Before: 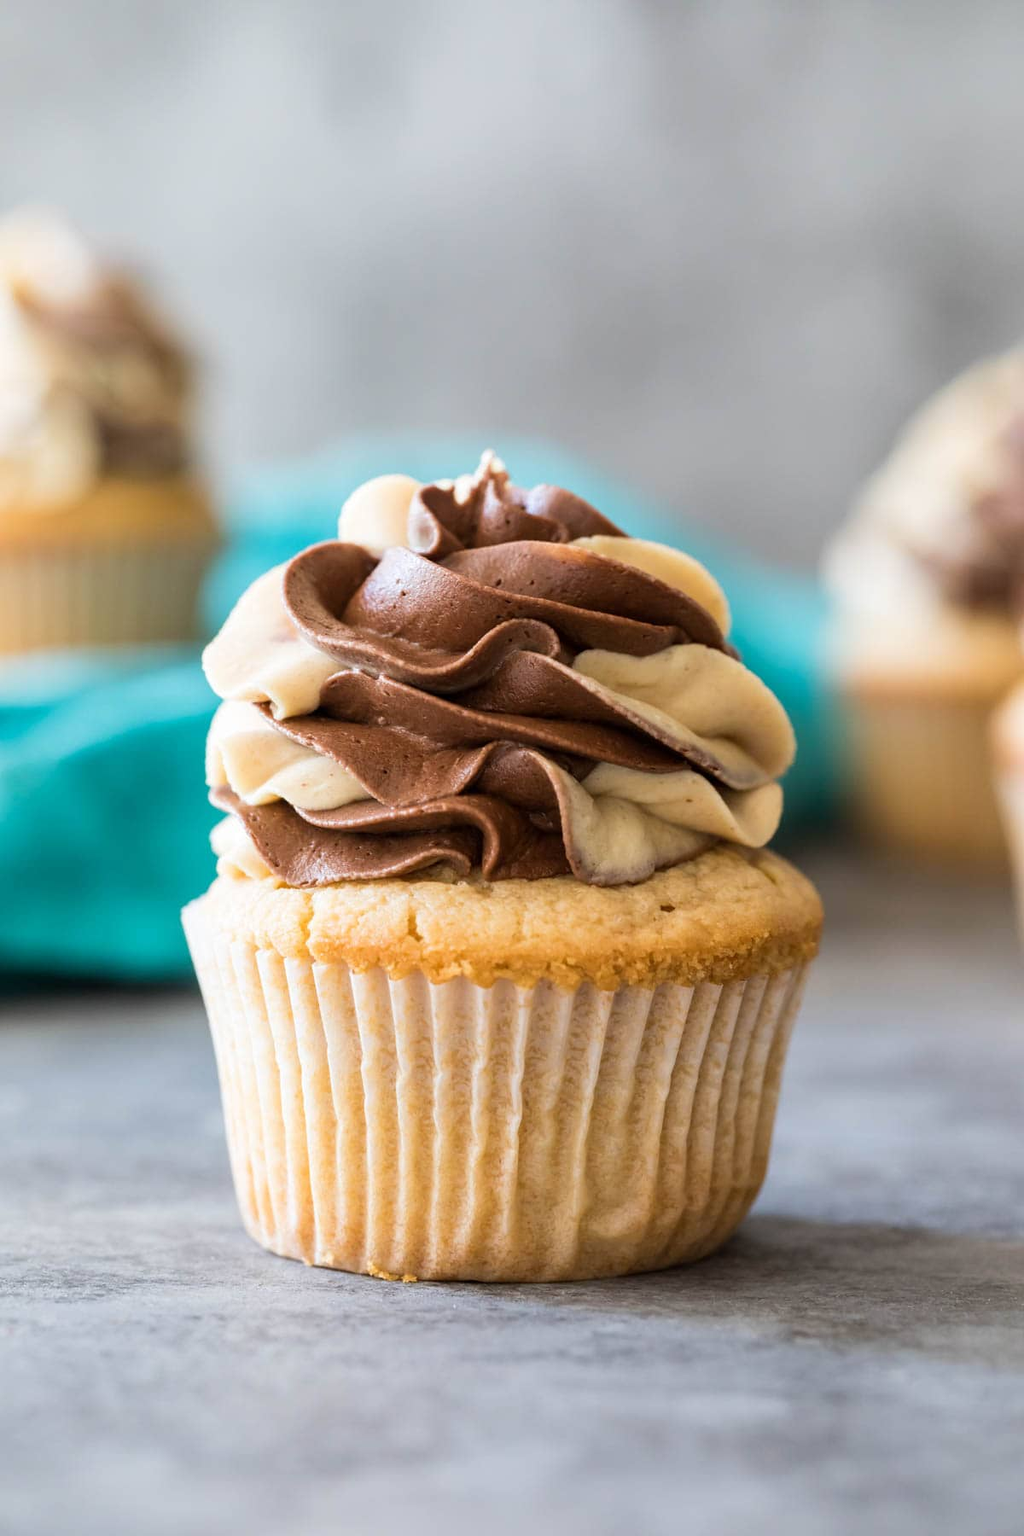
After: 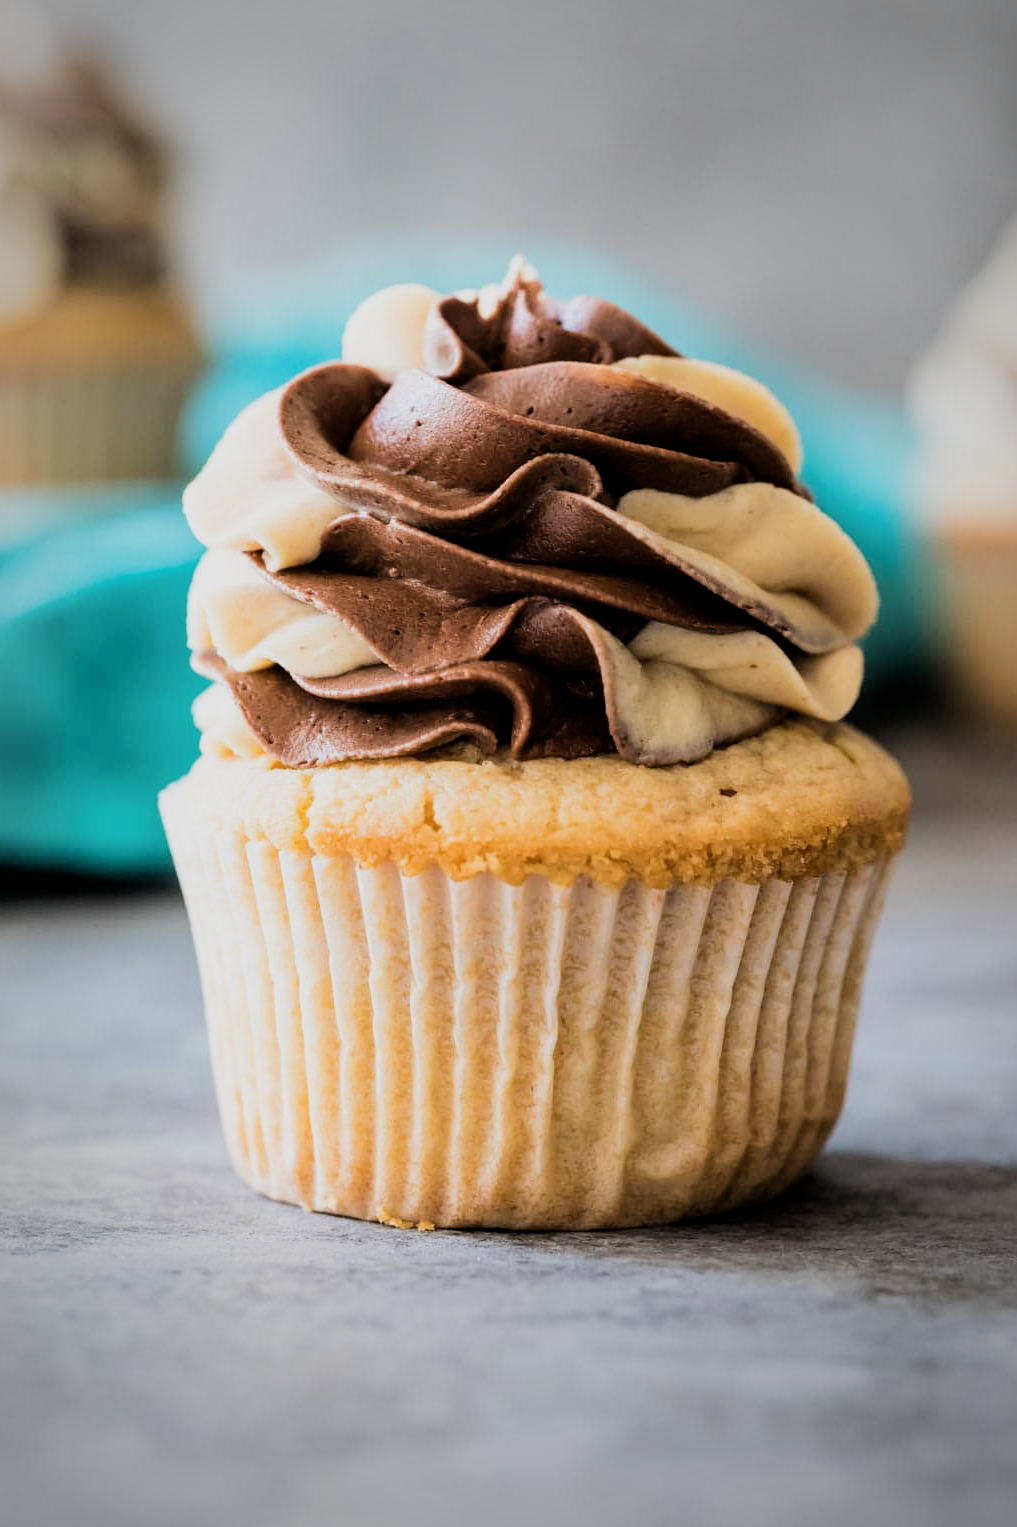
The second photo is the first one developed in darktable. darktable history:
crop and rotate: left 4.573%, top 15.126%, right 10.637%
filmic rgb: black relative exposure -5.09 EV, white relative exposure 3.97 EV, threshold 2.96 EV, hardness 2.88, contrast 1.298, highlights saturation mix -28.7%, iterations of high-quality reconstruction 10, enable highlight reconstruction true
vignetting: fall-off start 64.36%, brightness -0.453, saturation -0.296, width/height ratio 0.88
